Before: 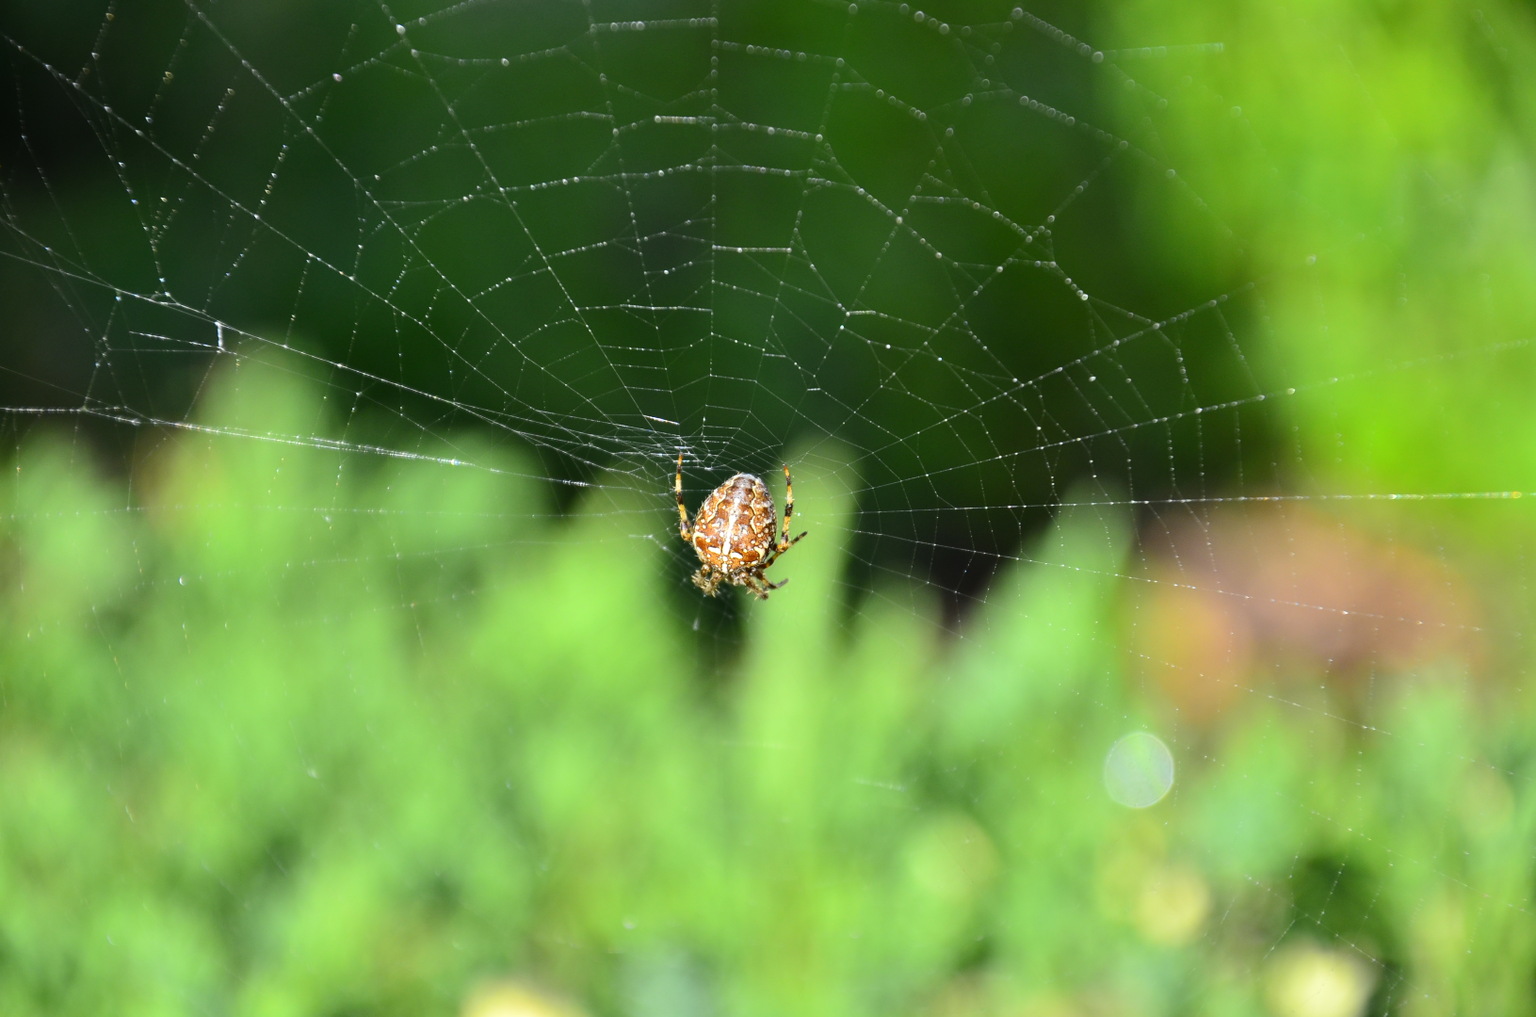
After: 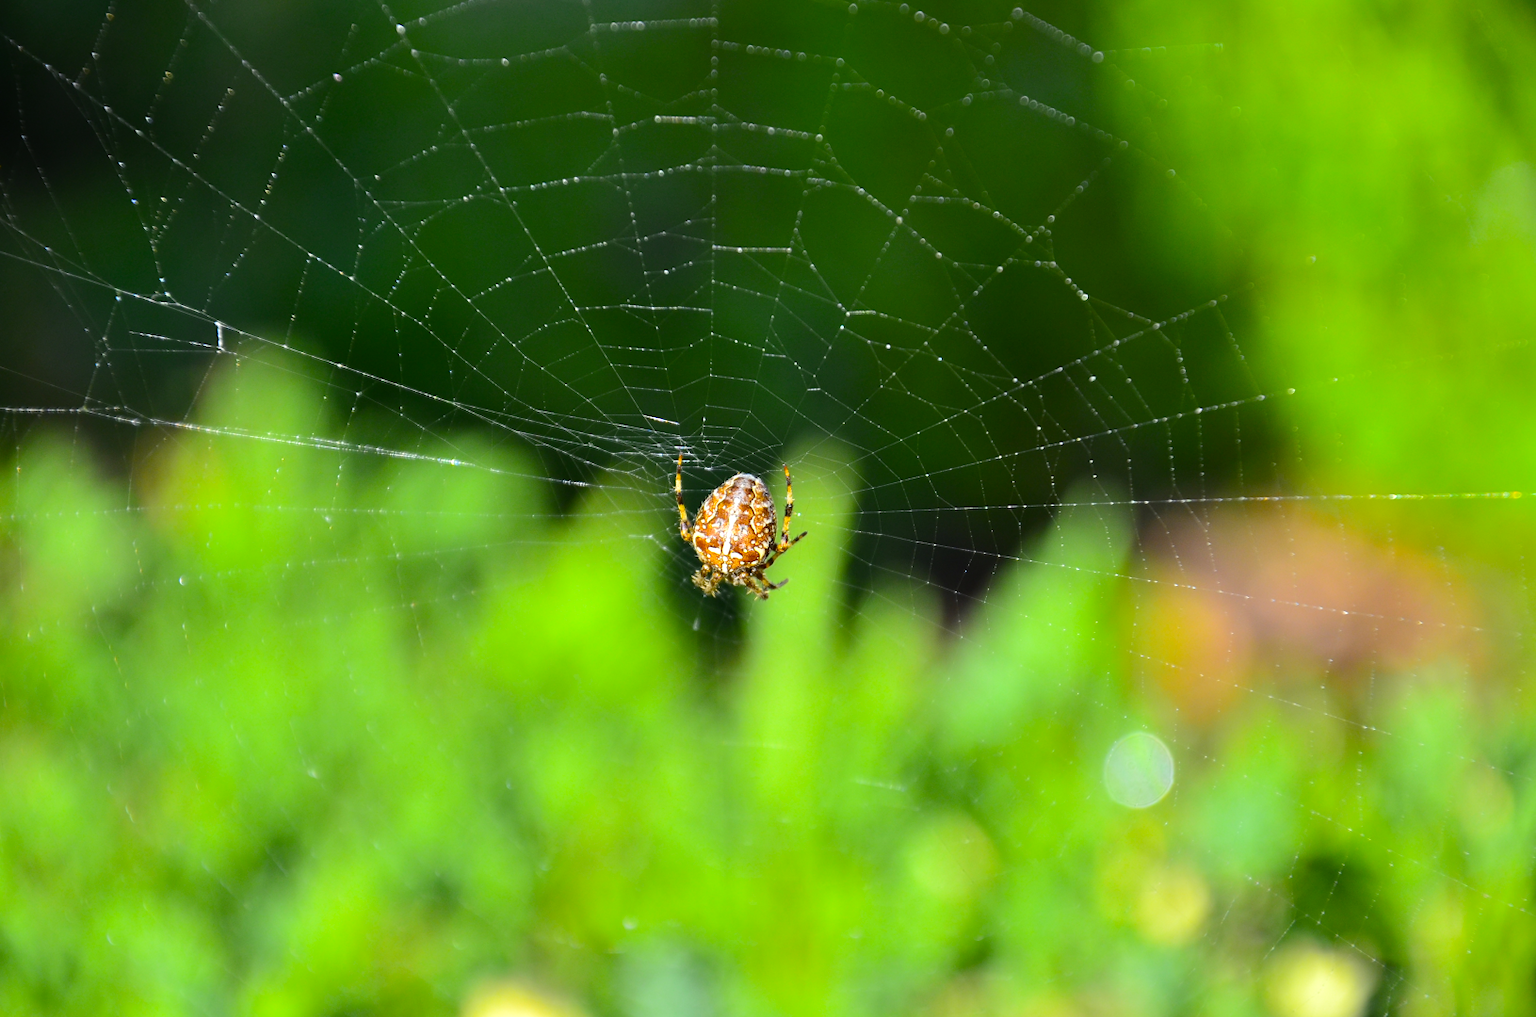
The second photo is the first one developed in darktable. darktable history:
color balance rgb: shadows lift › chroma 3.295%, shadows lift › hue 279.52°, perceptual saturation grading › global saturation 31.167%, contrast 4.43%
